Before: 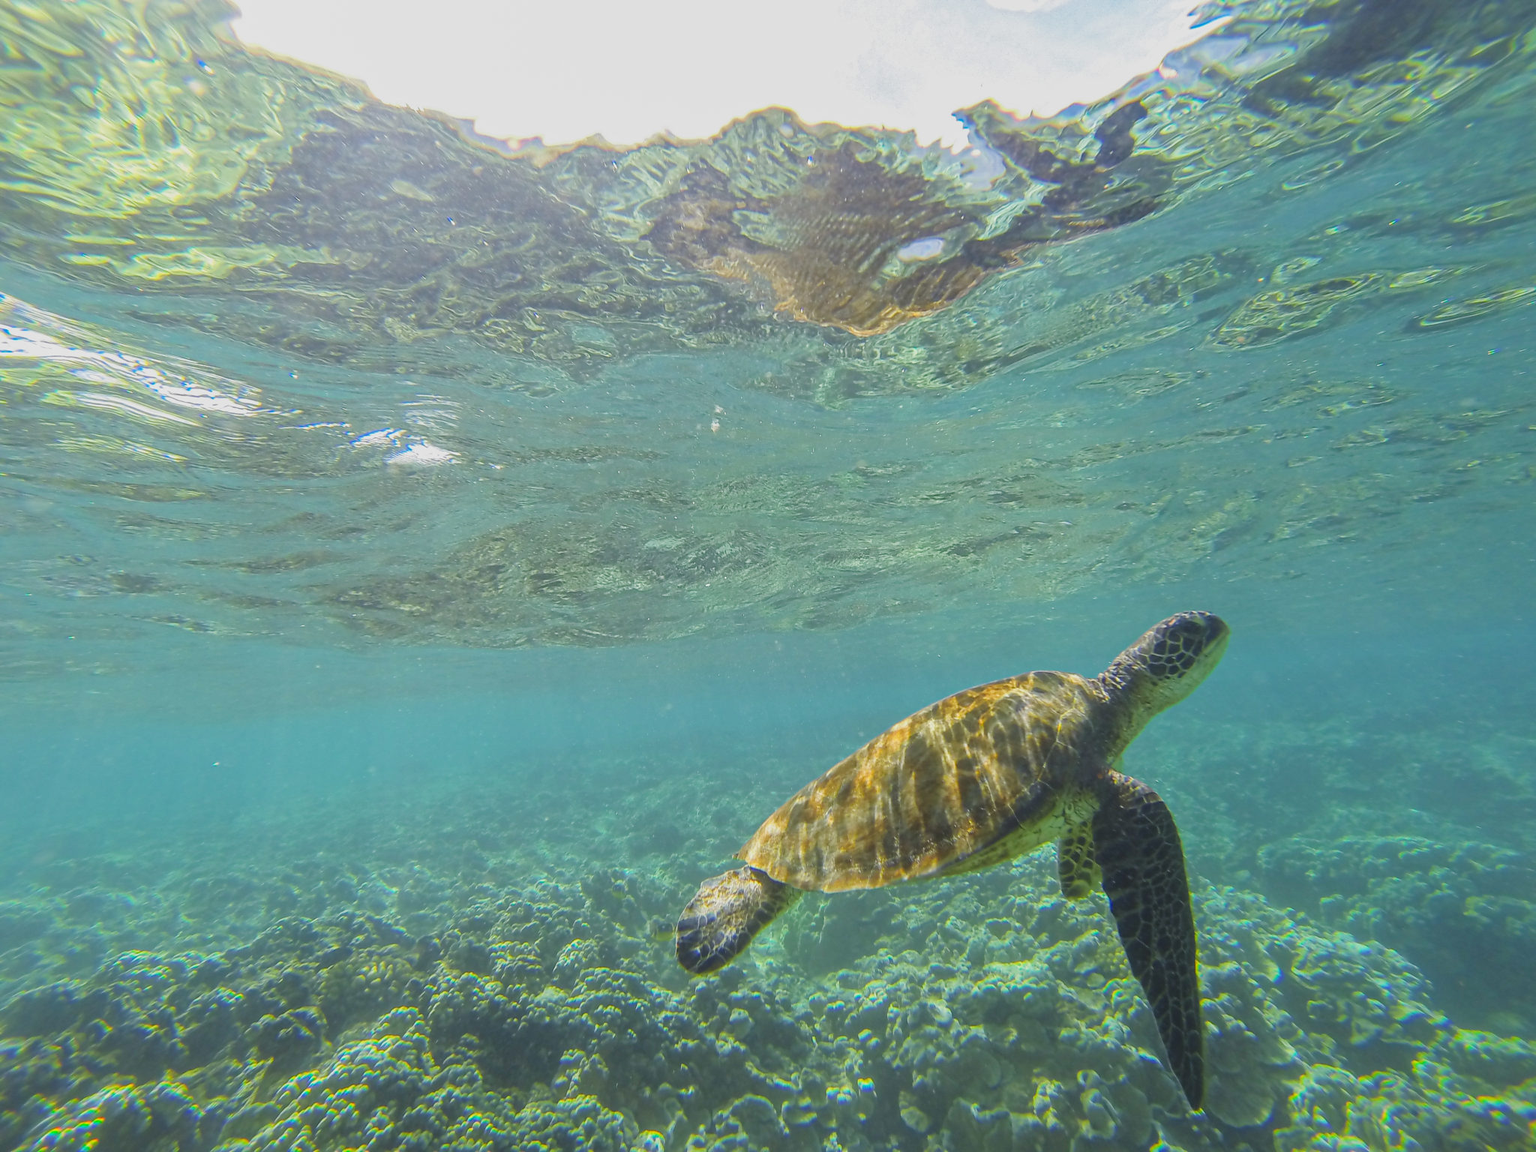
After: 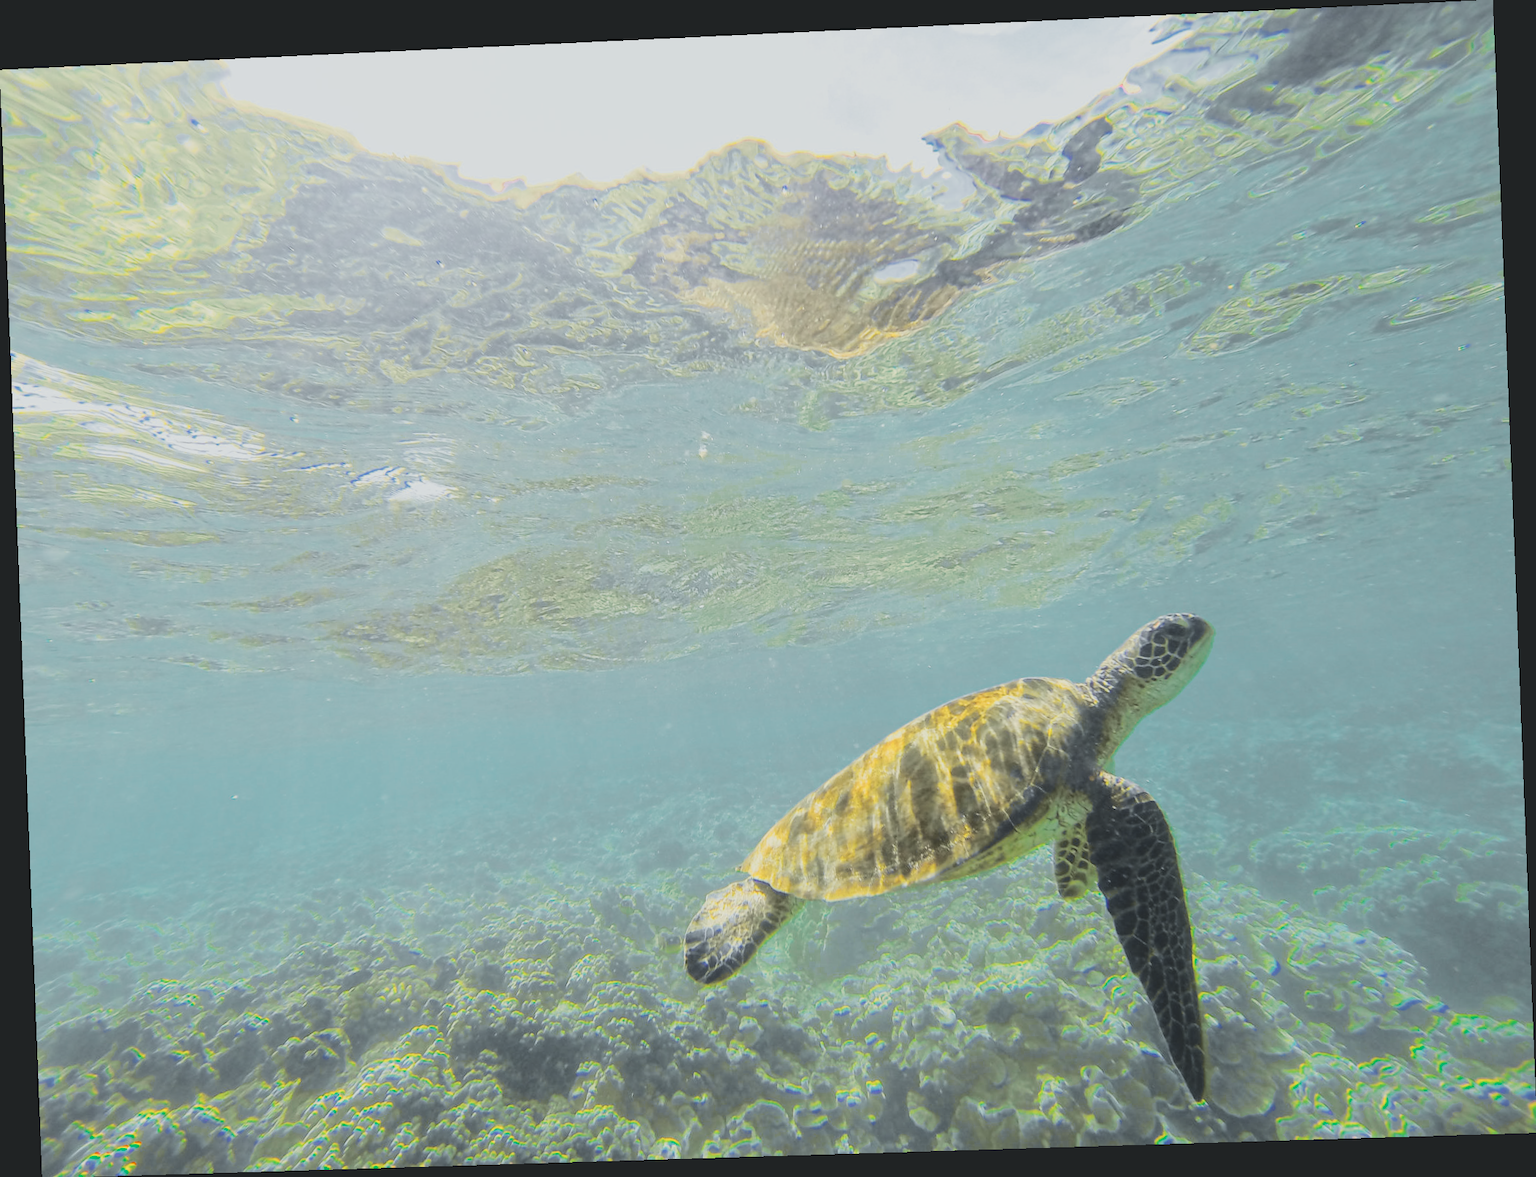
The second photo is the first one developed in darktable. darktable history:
filmic rgb: black relative exposure -5 EV, hardness 2.88, contrast 1.3, highlights saturation mix -30%
rotate and perspective: rotation -2.22°, lens shift (horizontal) -0.022, automatic cropping off
contrast brightness saturation: contrast -0.28
exposure: exposure 0.2 EV, compensate highlight preservation false
tone curve: curves: ch0 [(0, 0.029) (0.087, 0.084) (0.227, 0.239) (0.46, 0.576) (0.657, 0.796) (0.861, 0.932) (0.997, 0.951)]; ch1 [(0, 0) (0.353, 0.344) (0.45, 0.46) (0.502, 0.494) (0.534, 0.523) (0.573, 0.576) (0.602, 0.631) (0.647, 0.669) (1, 1)]; ch2 [(0, 0) (0.333, 0.346) (0.385, 0.395) (0.44, 0.466) (0.5, 0.493) (0.521, 0.56) (0.553, 0.579) (0.573, 0.599) (0.667, 0.777) (1, 1)], color space Lab, independent channels, preserve colors none
color zones: curves: ch0 [(0, 0.5) (0.125, 0.4) (0.25, 0.5) (0.375, 0.4) (0.5, 0.4) (0.625, 0.35) (0.75, 0.35) (0.875, 0.5)]; ch1 [(0, 0.35) (0.125, 0.45) (0.25, 0.35) (0.375, 0.35) (0.5, 0.35) (0.625, 0.35) (0.75, 0.45) (0.875, 0.35)]; ch2 [(0, 0.6) (0.125, 0.5) (0.25, 0.5) (0.375, 0.6) (0.5, 0.6) (0.625, 0.5) (0.75, 0.5) (0.875, 0.5)]
white balance: emerald 1
haze removal: strength -0.1, adaptive false
